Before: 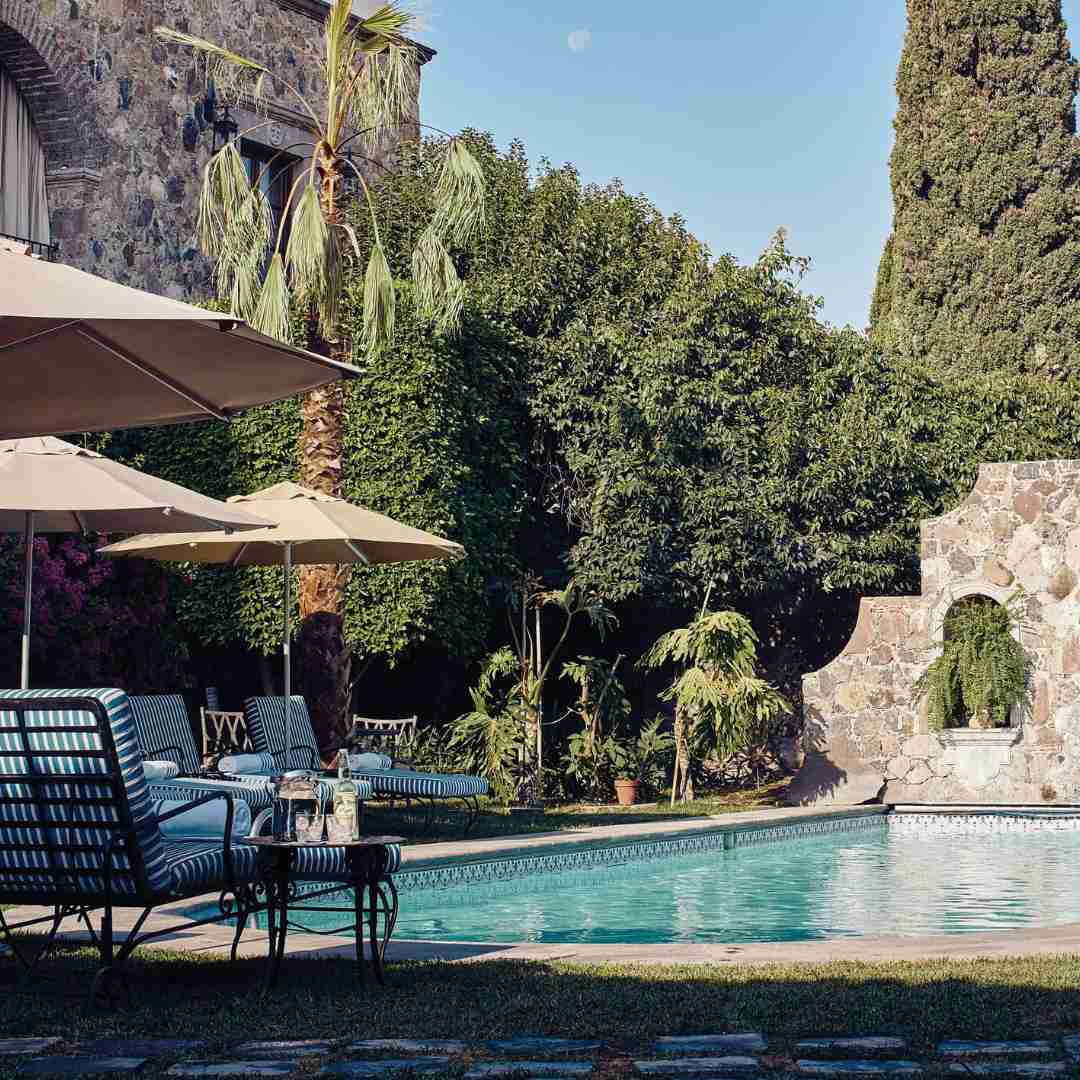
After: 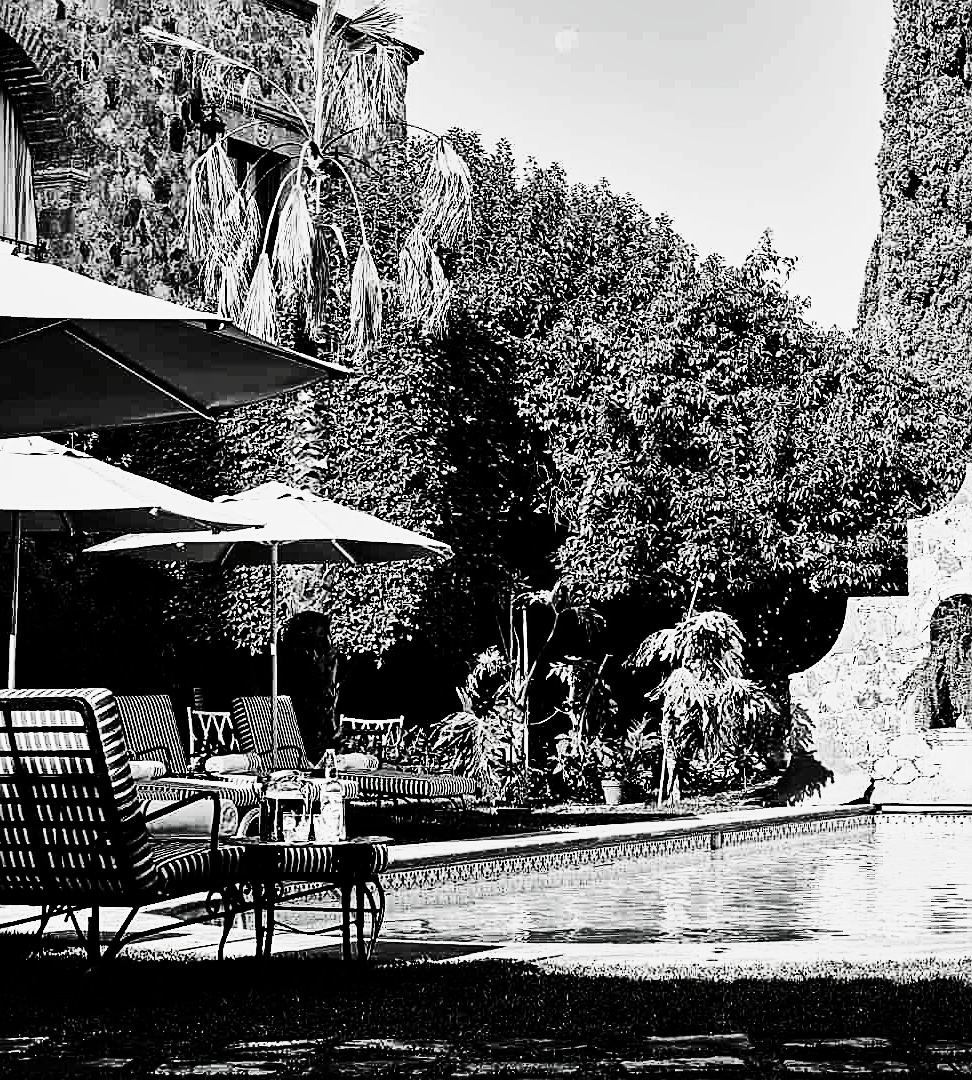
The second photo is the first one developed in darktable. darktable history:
crop and rotate: left 1.266%, right 8.693%
sharpen: amount 0.741
shadows and highlights: low approximation 0.01, soften with gaussian
base curve: curves: ch0 [(0, 0.003) (0.001, 0.002) (0.006, 0.004) (0.02, 0.022) (0.048, 0.086) (0.094, 0.234) (0.162, 0.431) (0.258, 0.629) (0.385, 0.8) (0.548, 0.918) (0.751, 0.988) (1, 1)], preserve colors none
color balance rgb: perceptual saturation grading › global saturation 20%, perceptual saturation grading › highlights -13.892%, perceptual saturation grading › shadows 49.801%, perceptual brilliance grading › highlights 18.317%, perceptual brilliance grading › mid-tones 32.019%, perceptual brilliance grading › shadows -31.319%, global vibrance 34.308%
contrast brightness saturation: contrast -0.038, brightness -0.574, saturation -0.995
tone equalizer: smoothing diameter 24.79%, edges refinement/feathering 8.23, preserve details guided filter
